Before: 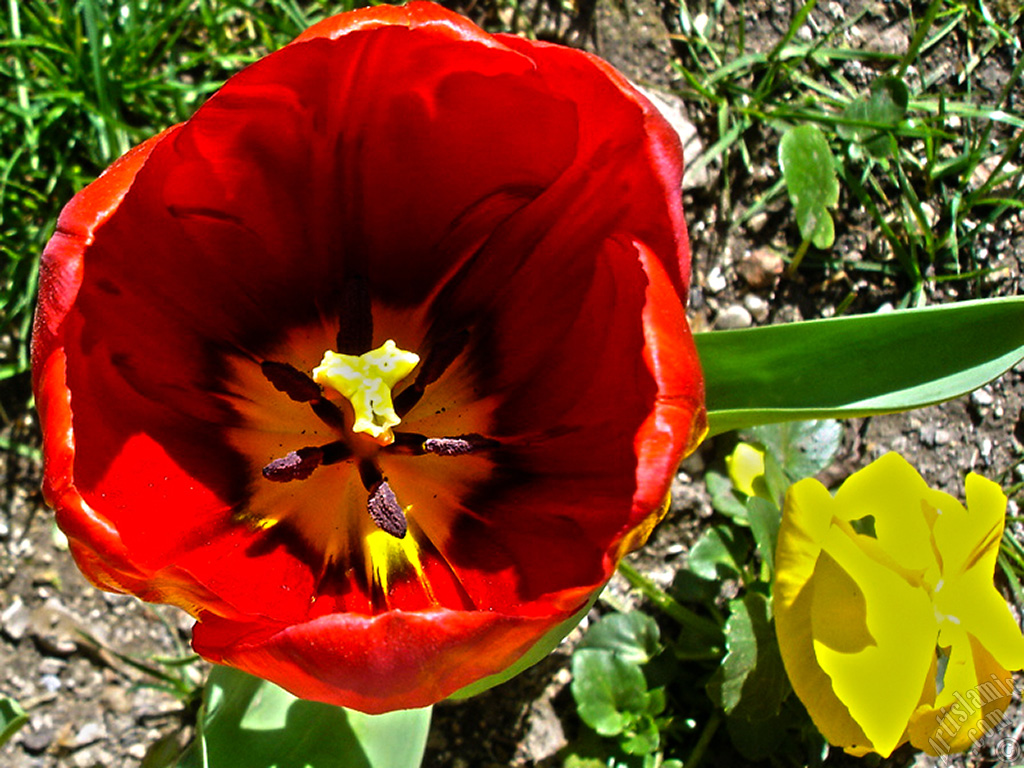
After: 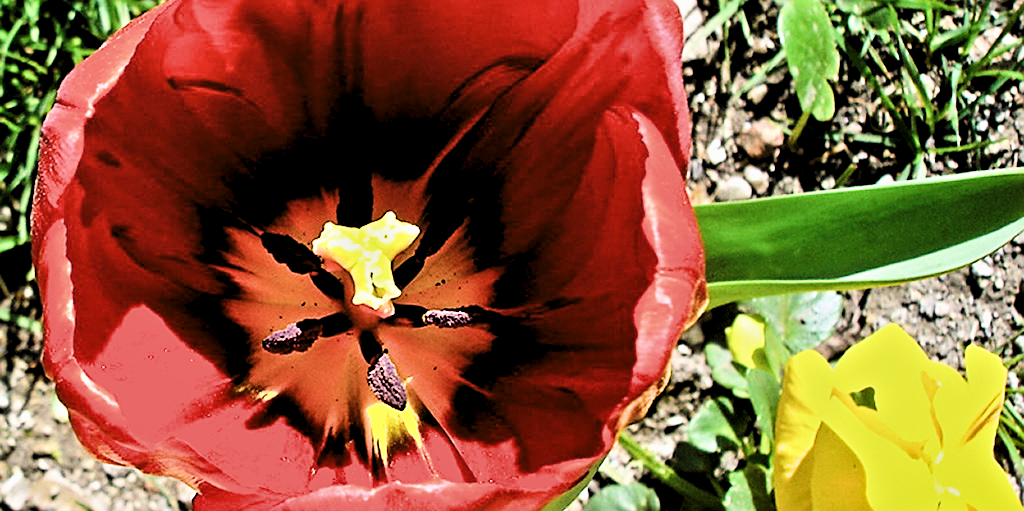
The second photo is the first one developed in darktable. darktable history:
exposure: black level correction 0, exposure 1.55 EV, compensate exposure bias true, compensate highlight preservation false
sharpen: on, module defaults
levels: levels [0.116, 0.574, 1]
crop: top 16.727%, bottom 16.727%
filmic rgb: black relative exposure -7.65 EV, white relative exposure 4.56 EV, hardness 3.61
contrast brightness saturation: contrast 0.14
shadows and highlights: radius 133.83, soften with gaussian
